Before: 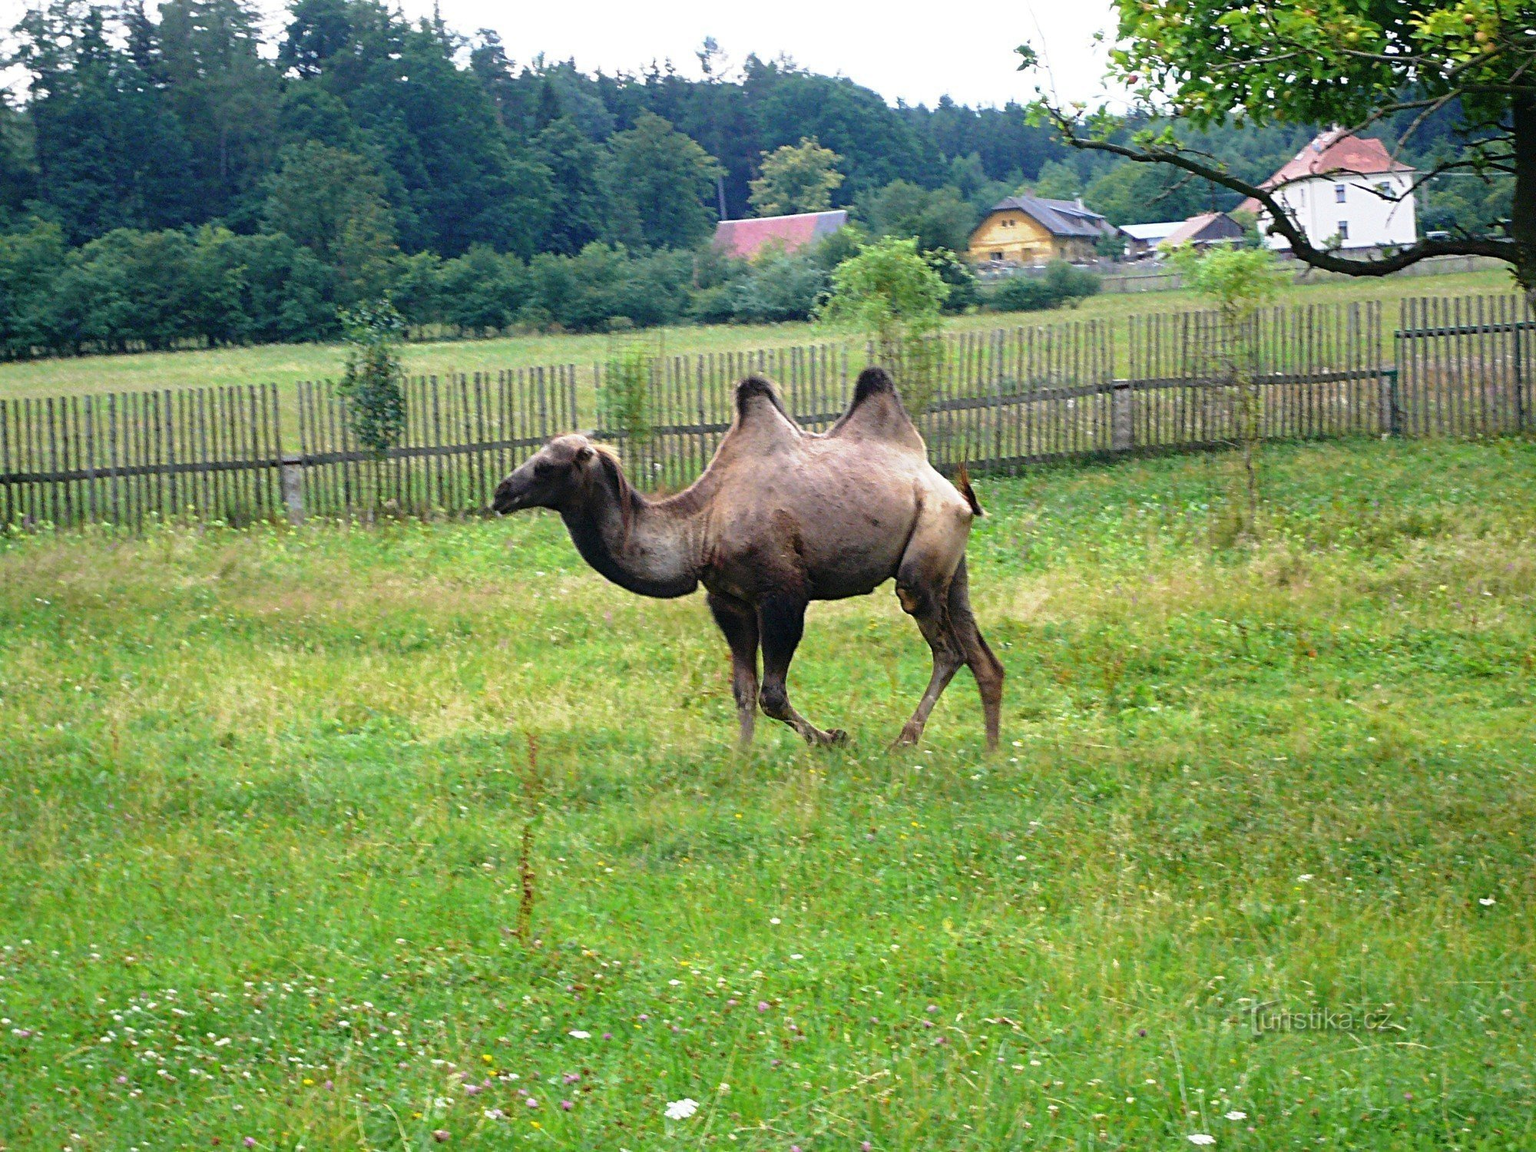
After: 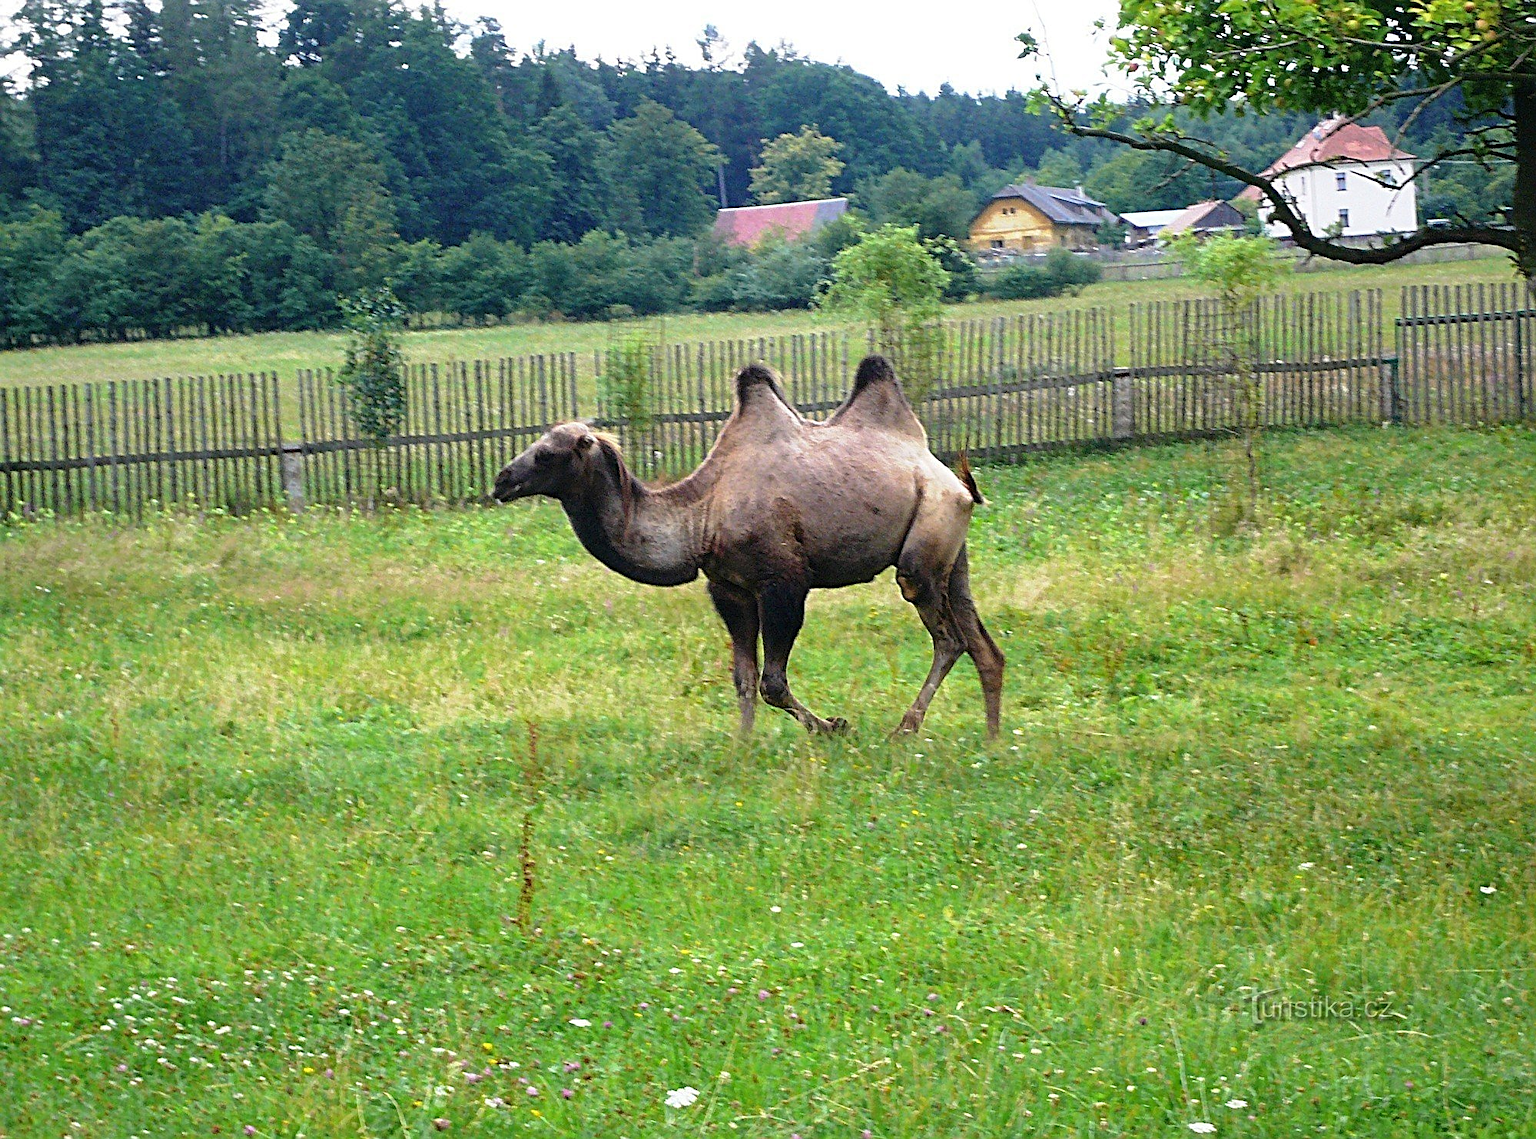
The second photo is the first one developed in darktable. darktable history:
crop: top 1.122%, right 0.005%
sharpen: on, module defaults
shadows and highlights: shadows 30.83, highlights 0.443, soften with gaussian
